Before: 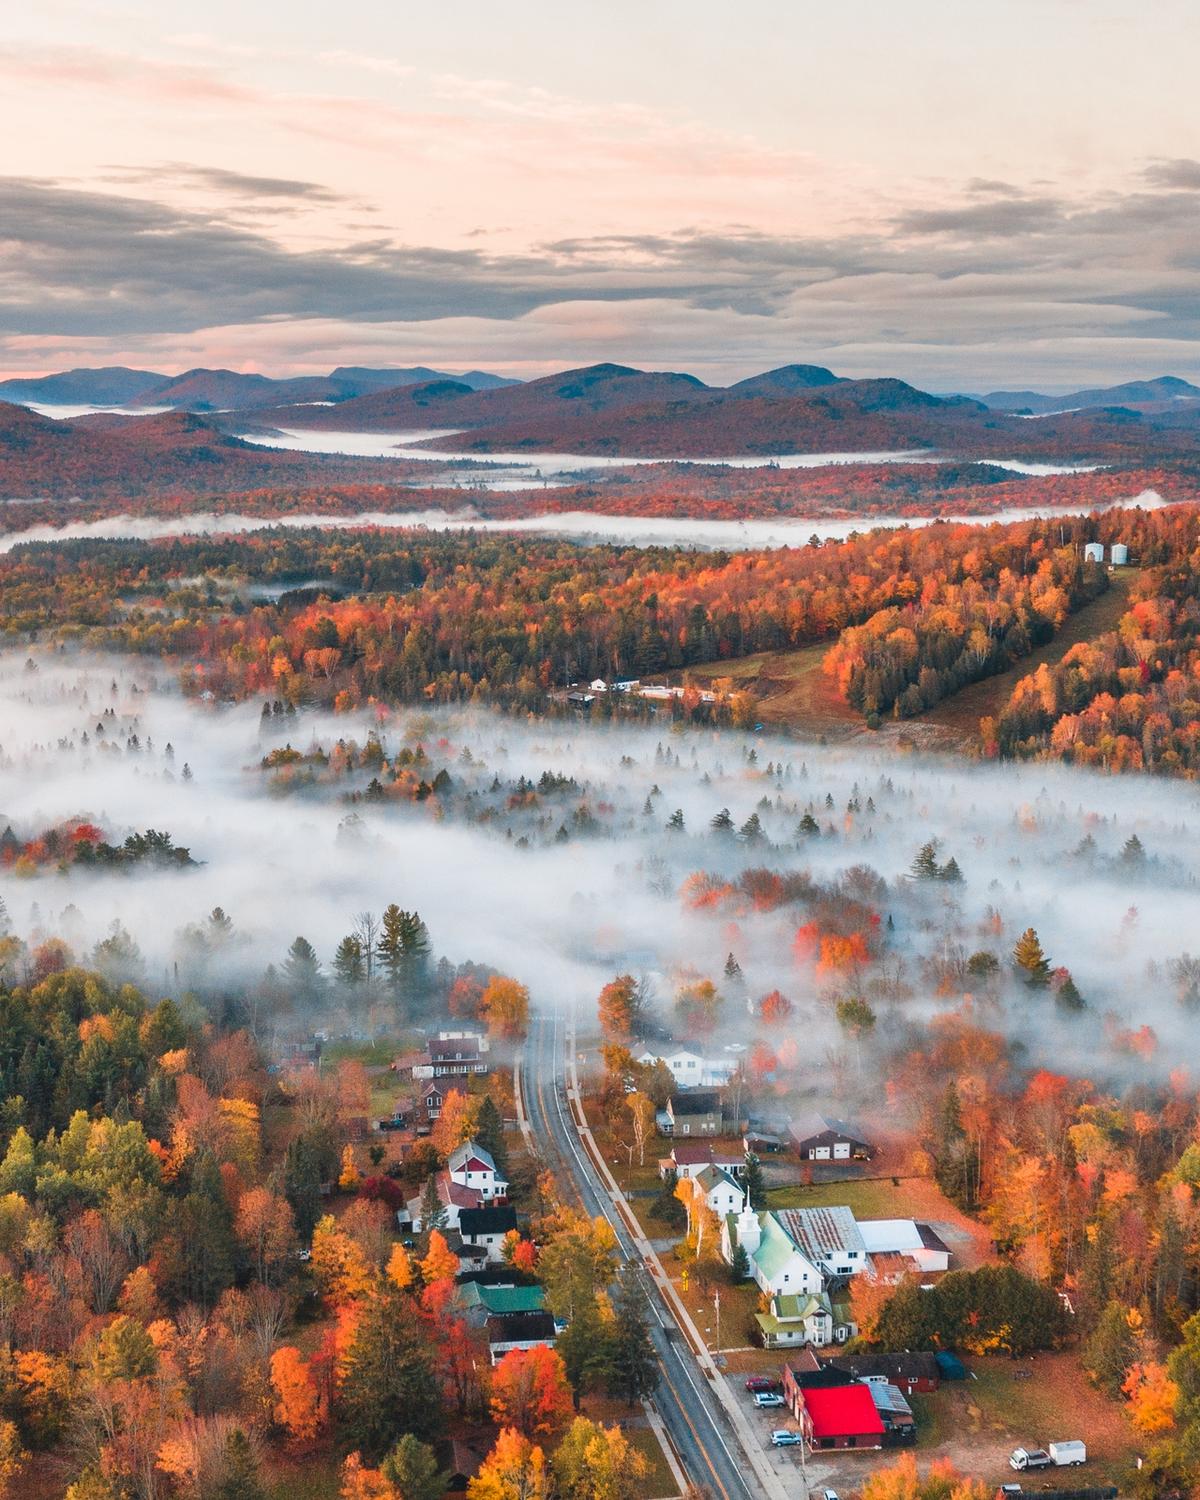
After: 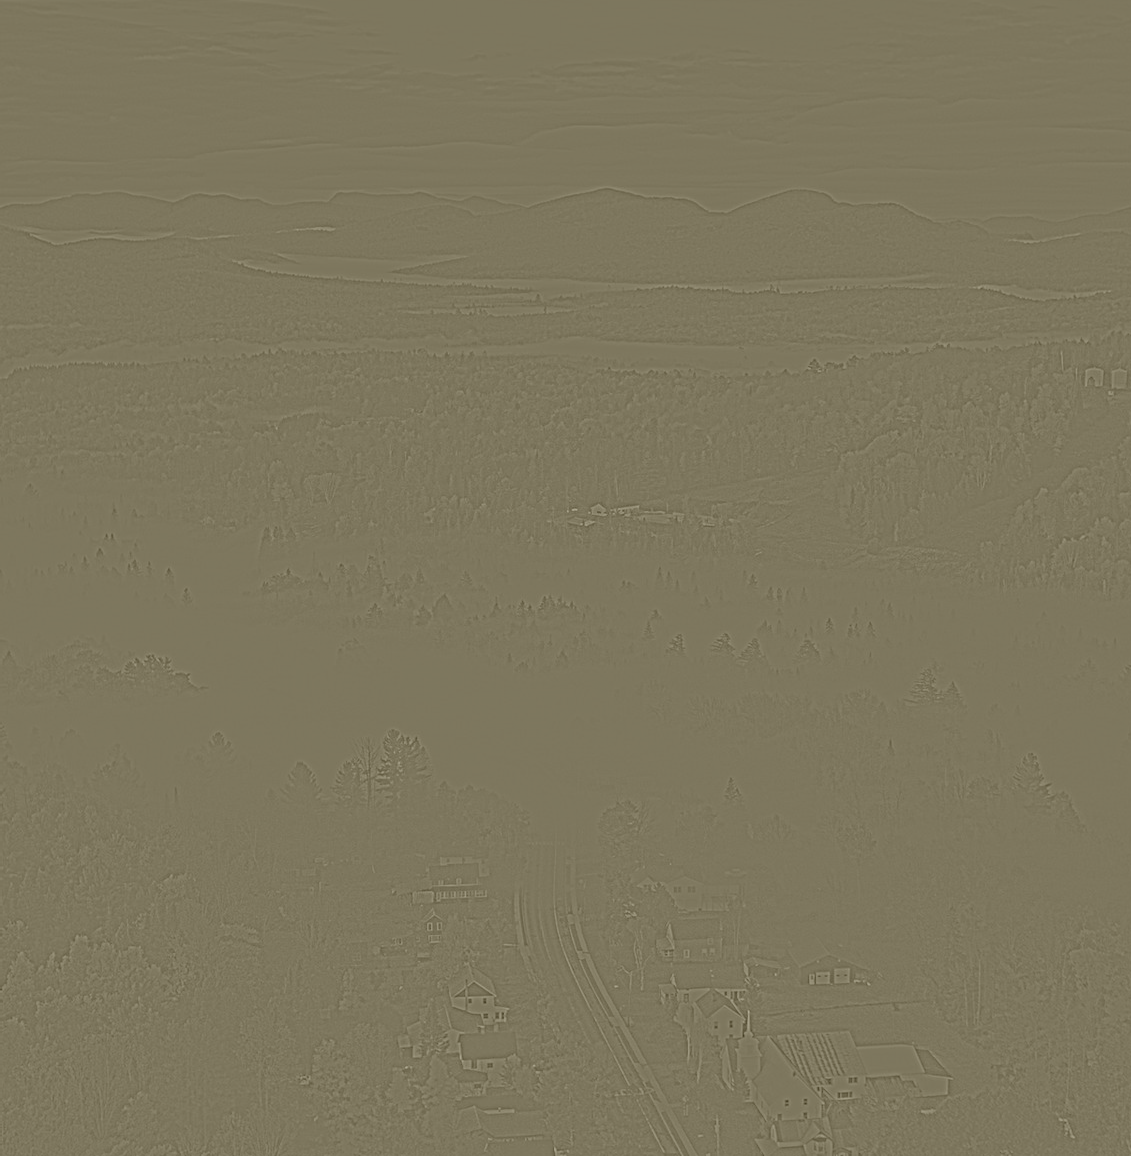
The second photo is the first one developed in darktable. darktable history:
highpass: sharpness 6%, contrast boost 7.63%
crop and rotate: angle 0.03°, top 11.643%, right 5.651%, bottom 11.189%
local contrast: highlights 83%, shadows 81%
color correction: highlights a* -1.43, highlights b* 10.12, shadows a* 0.395, shadows b* 19.35
